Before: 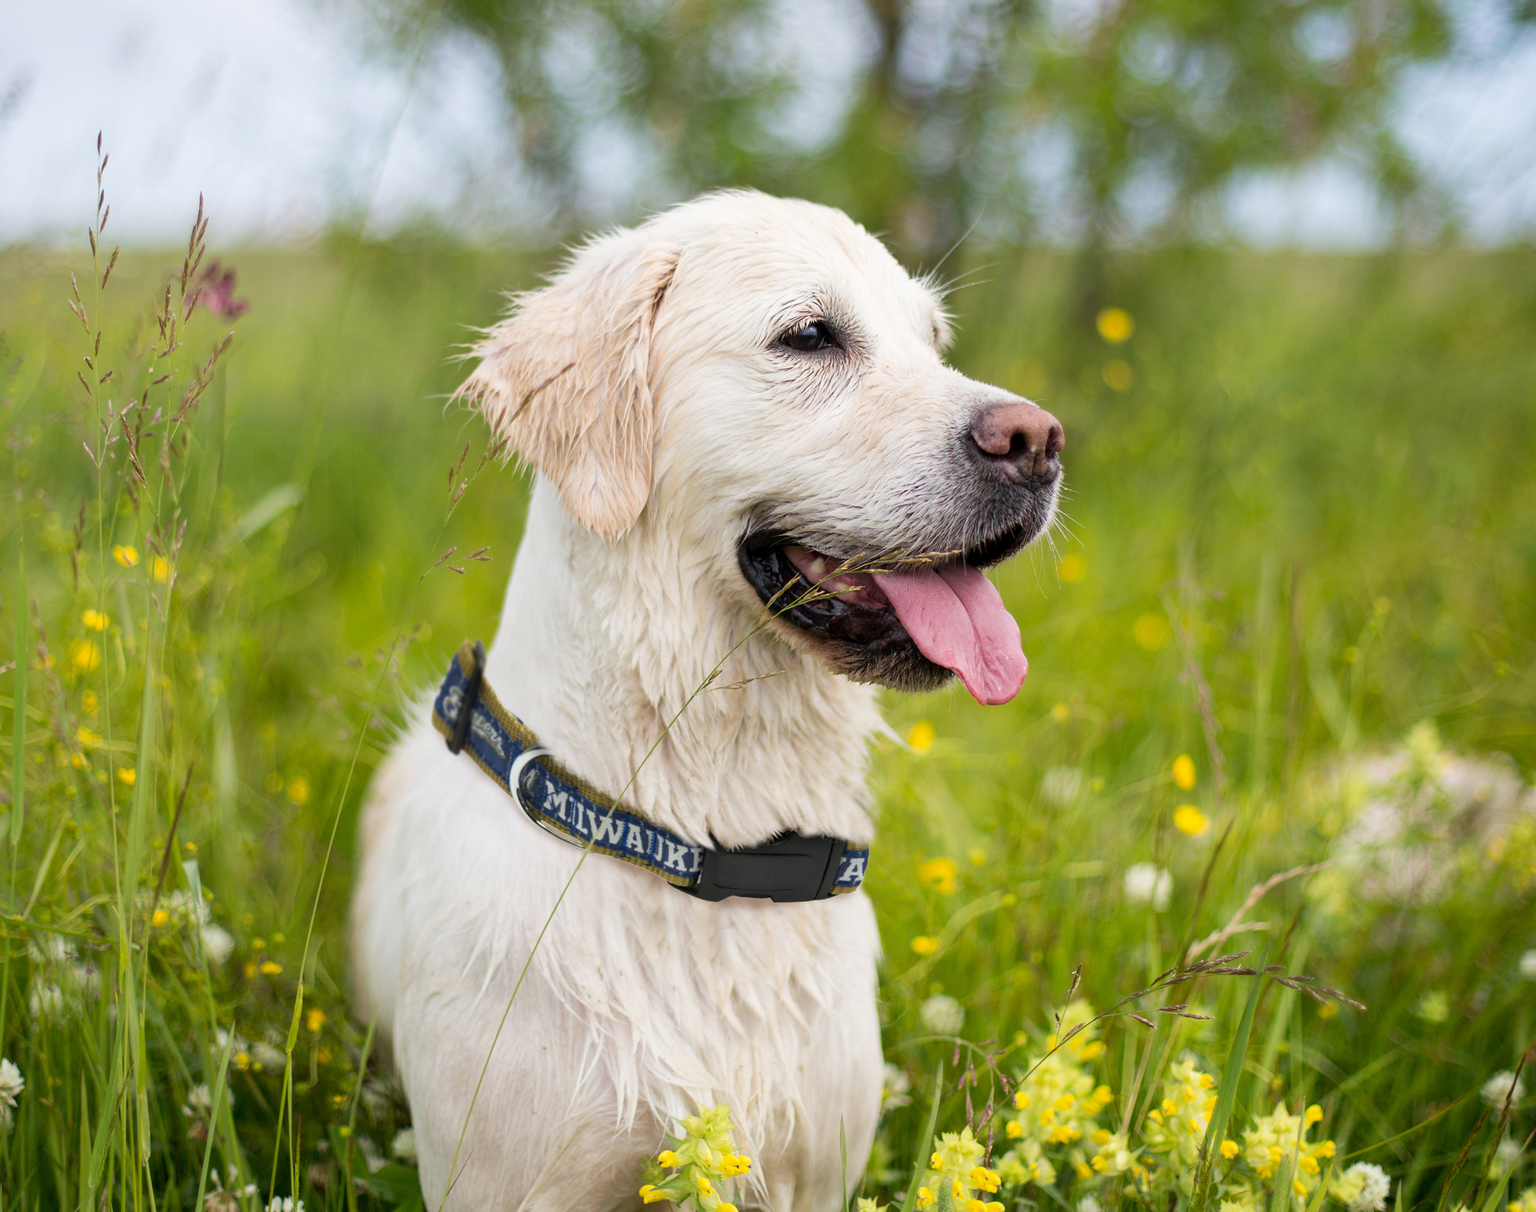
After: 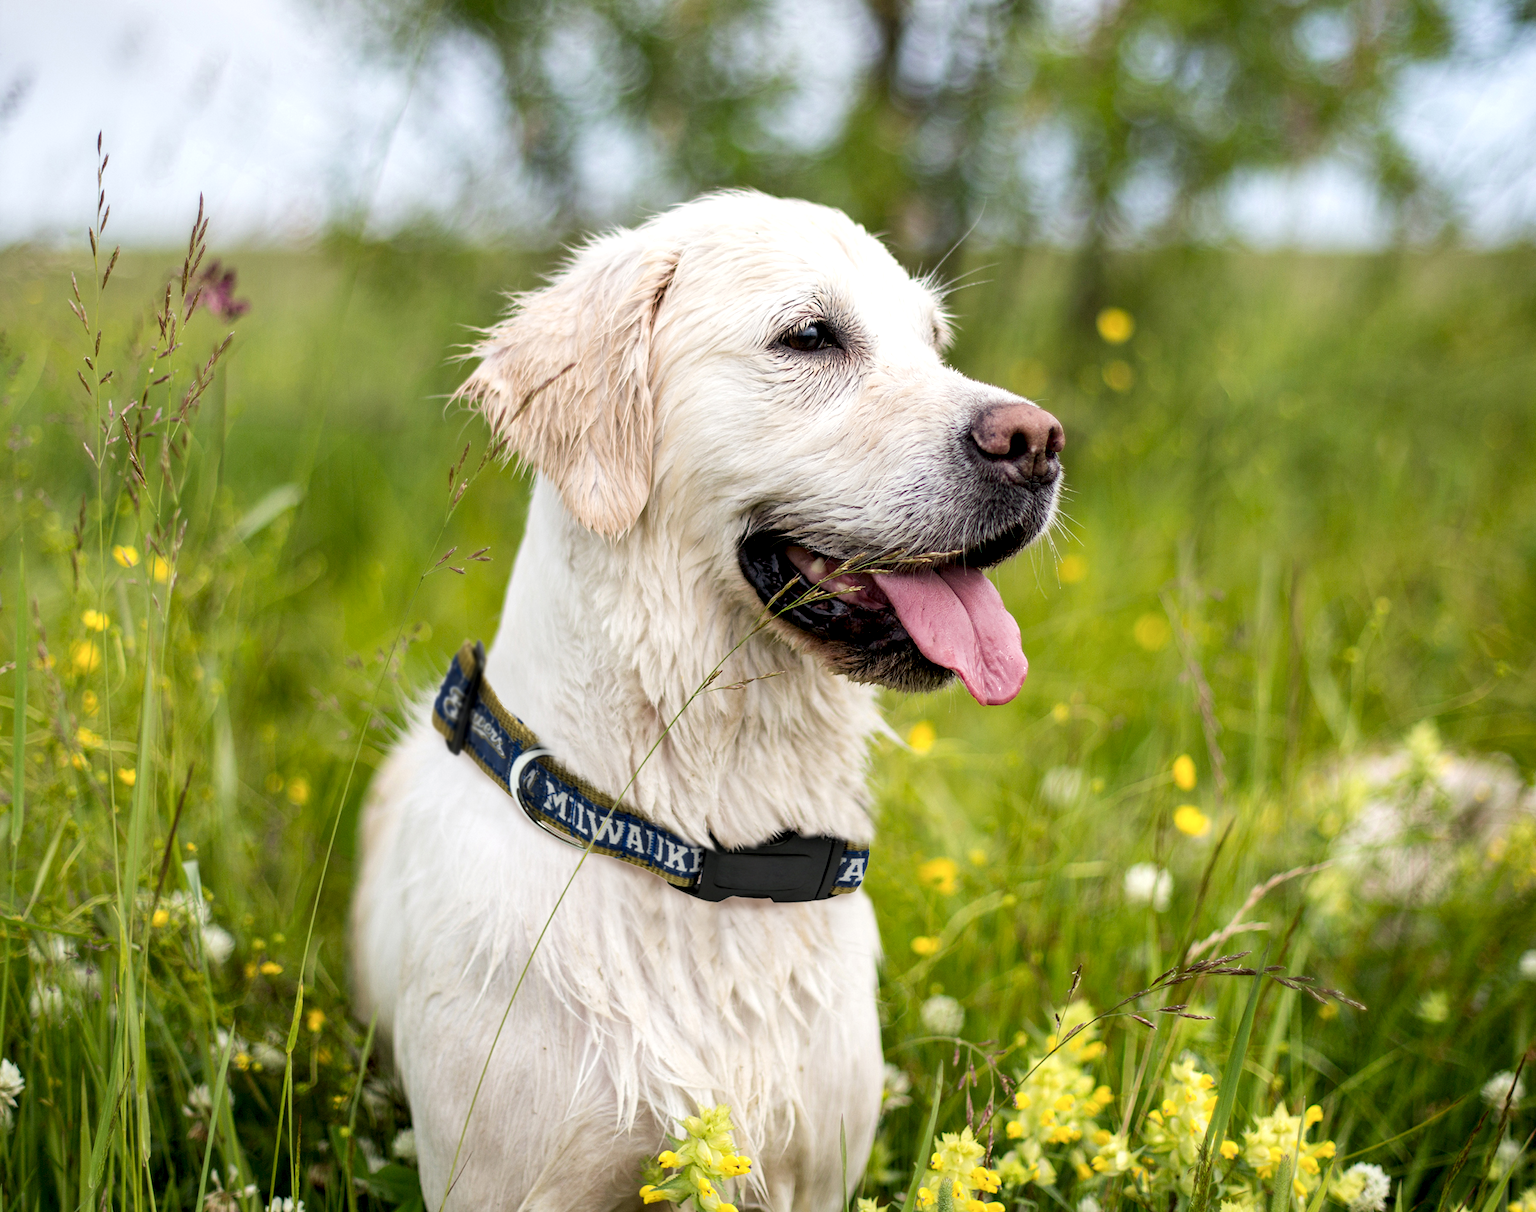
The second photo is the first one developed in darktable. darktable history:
local contrast: detail 135%, midtone range 0.745
